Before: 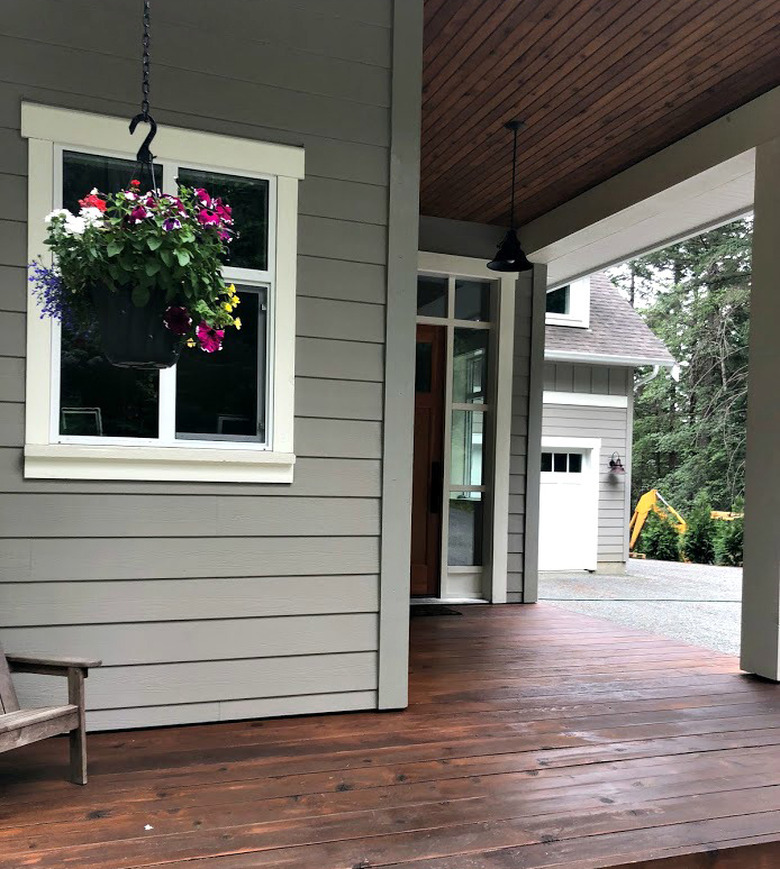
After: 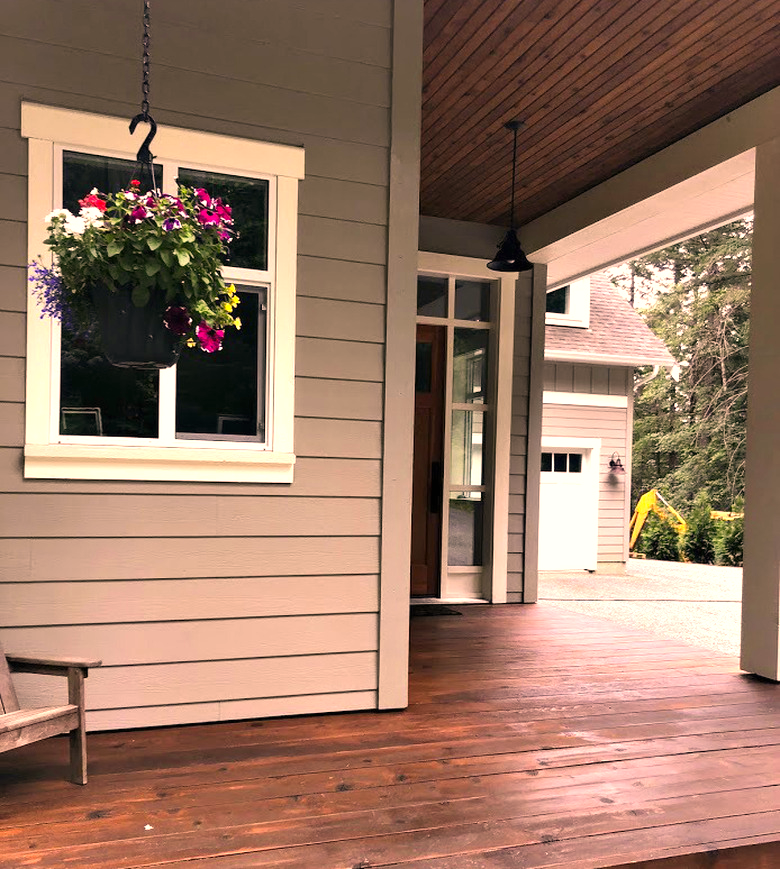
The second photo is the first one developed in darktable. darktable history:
exposure: black level correction 0, exposure 0.499 EV, compensate highlight preservation false
color correction: highlights a* 22.56, highlights b* 21.63
